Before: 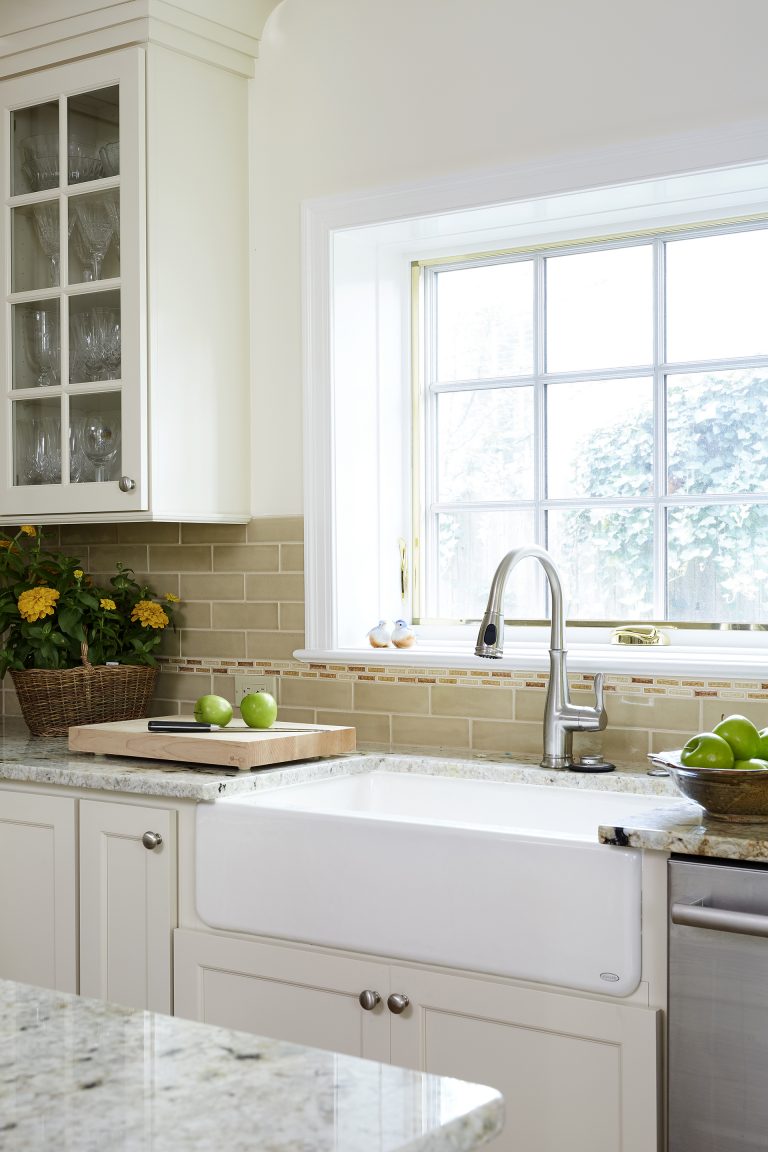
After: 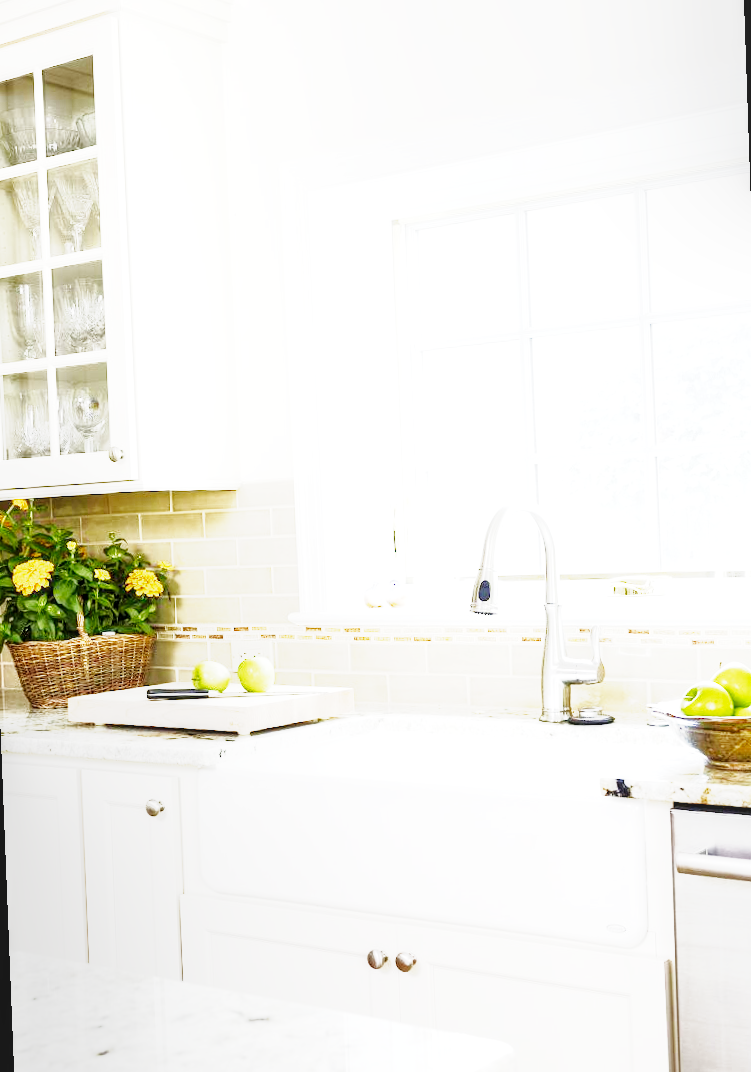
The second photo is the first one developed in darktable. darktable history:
exposure: black level correction 0, exposure 1.9 EV, compensate highlight preservation false
local contrast: on, module defaults
rotate and perspective: rotation -2.12°, lens shift (vertical) 0.009, lens shift (horizontal) -0.008, automatic cropping original format, crop left 0.036, crop right 0.964, crop top 0.05, crop bottom 0.959
shadows and highlights: shadows -20, white point adjustment -2, highlights -35
base curve: curves: ch0 [(0, 0) (0.007, 0.004) (0.027, 0.03) (0.046, 0.07) (0.207, 0.54) (0.442, 0.872) (0.673, 0.972) (1, 1)], preserve colors none
